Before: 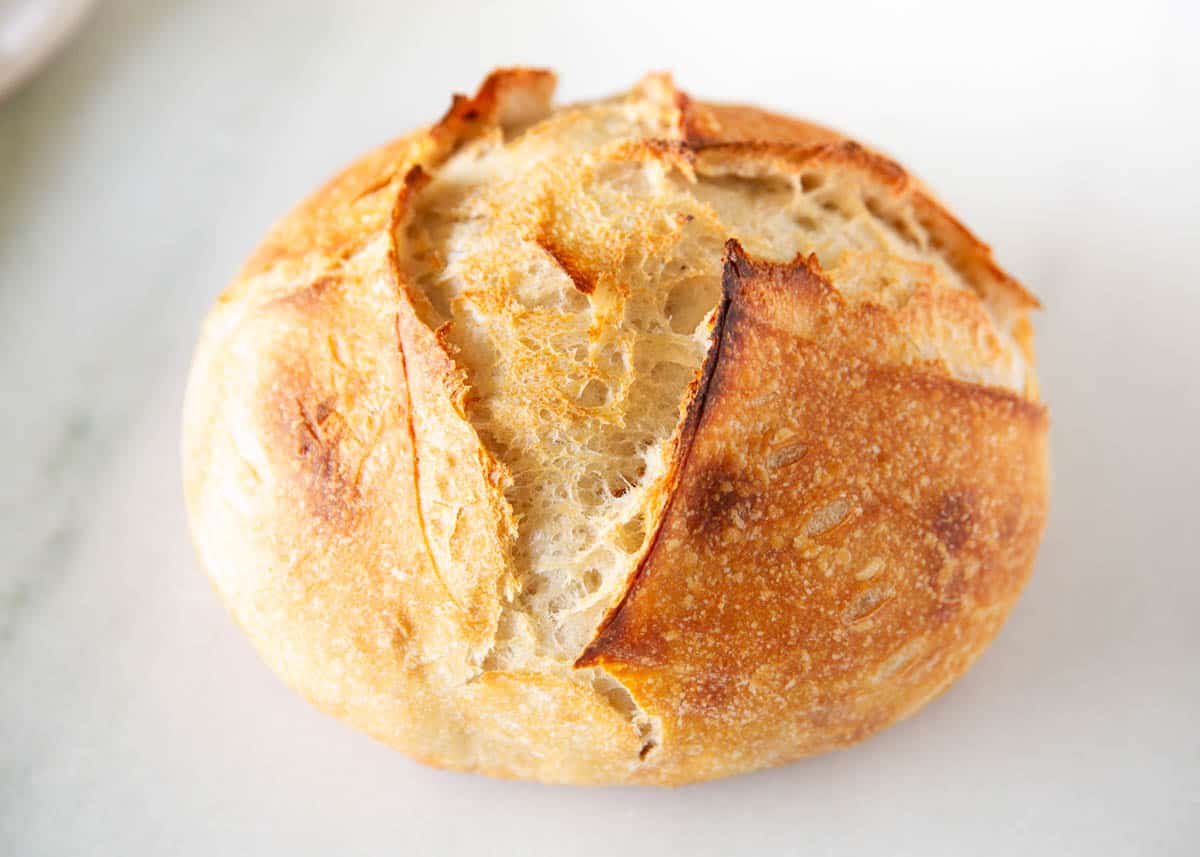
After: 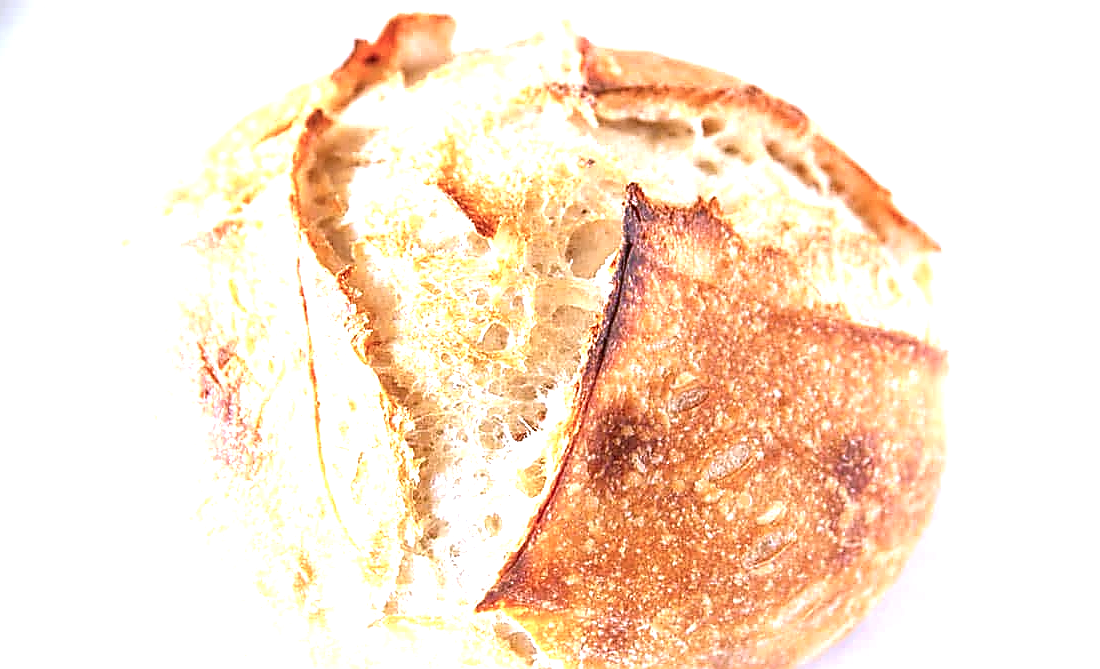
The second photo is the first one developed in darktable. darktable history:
contrast brightness saturation: contrast -0.072, brightness -0.032, saturation -0.114
exposure: black level correction 0, exposure 1.2 EV, compensate highlight preservation false
crop: left 8.315%, top 6.559%, bottom 15.267%
color calibration: illuminant as shot in camera, x 0.379, y 0.396, temperature 4131.32 K
sharpen: radius 1.391, amount 1.251, threshold 0.723
local contrast: on, module defaults
